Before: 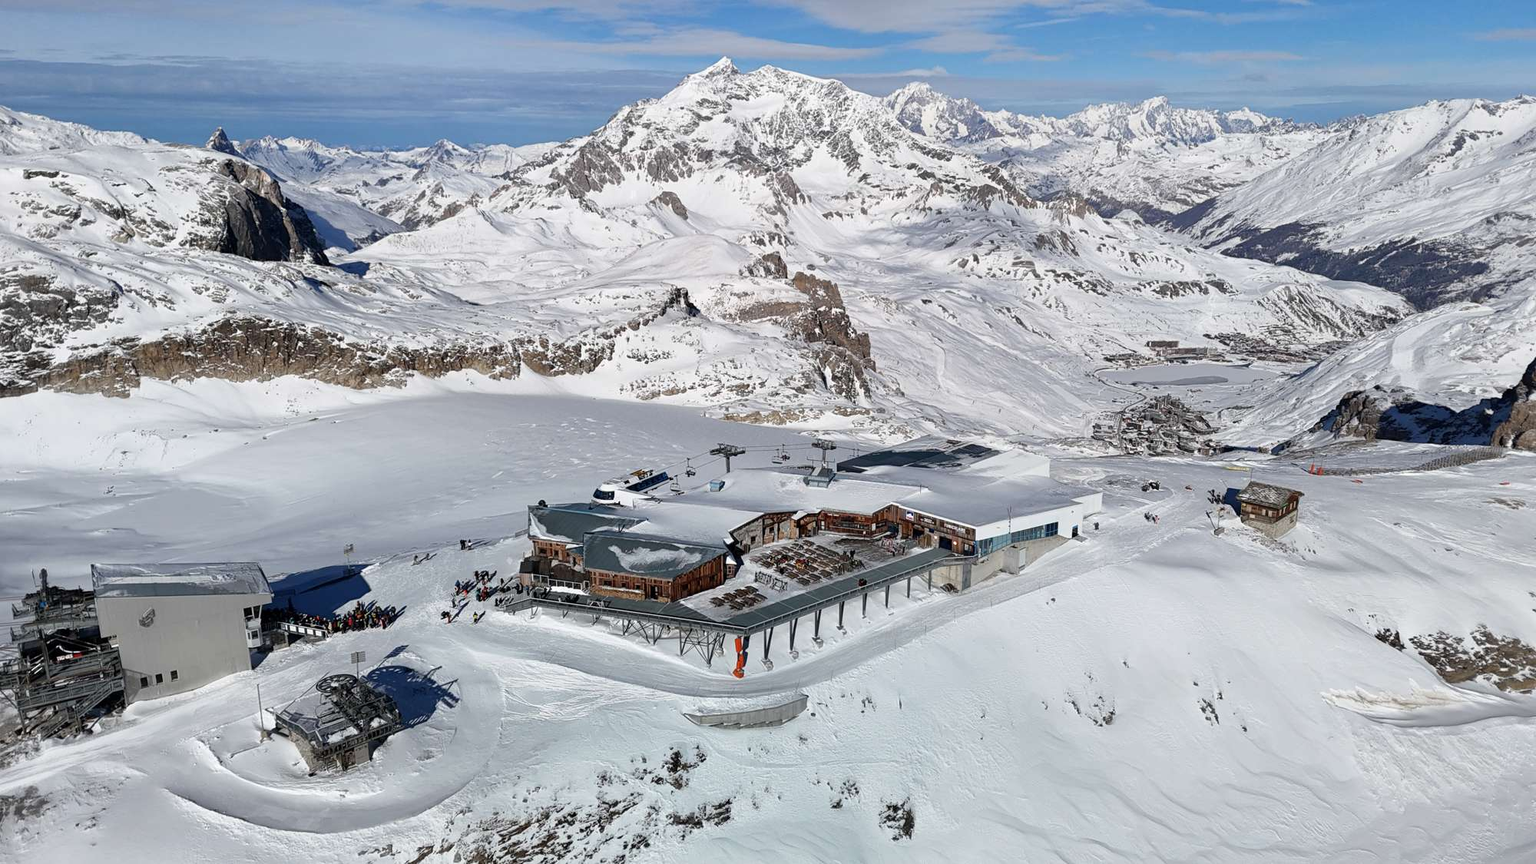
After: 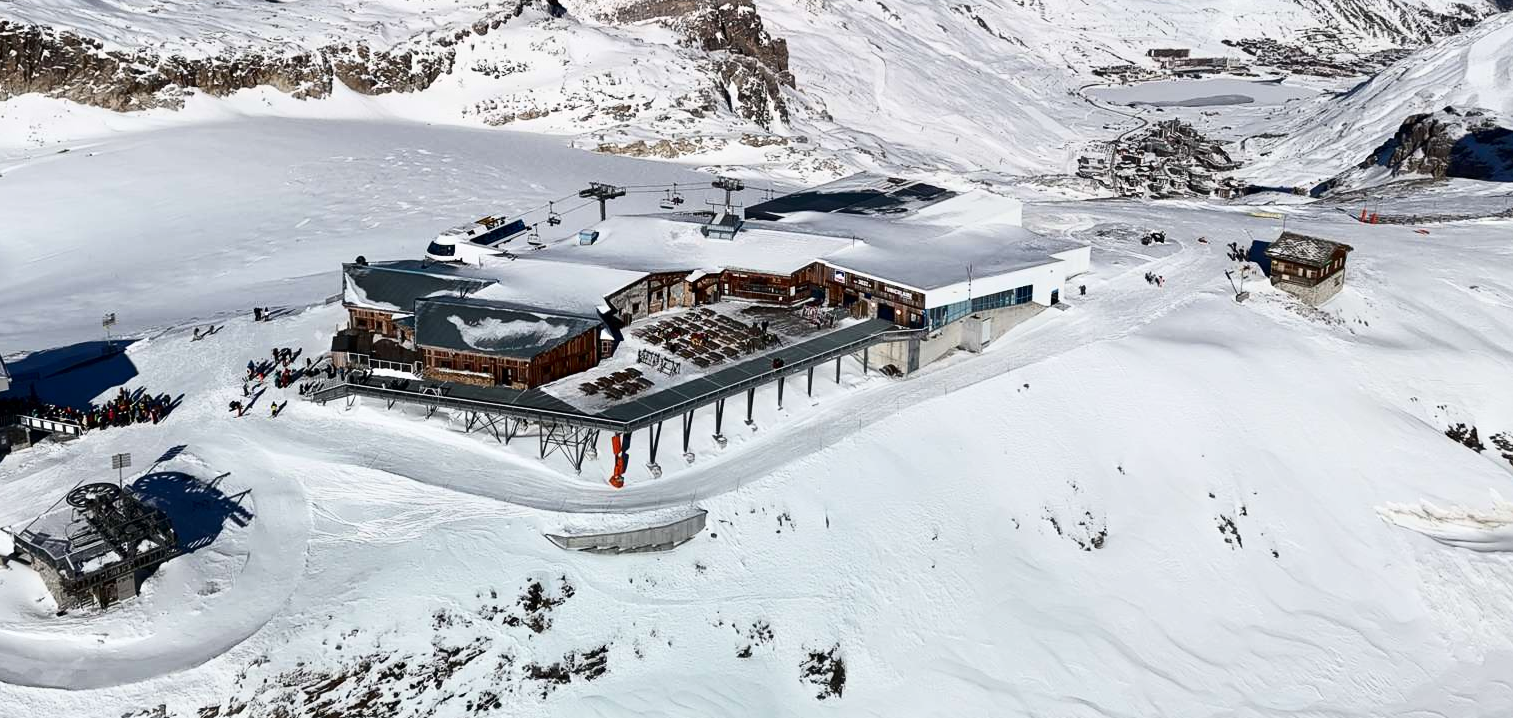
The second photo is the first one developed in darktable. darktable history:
contrast brightness saturation: contrast 0.28
crop and rotate: left 17.299%, top 35.115%, right 7.015%, bottom 1.024%
